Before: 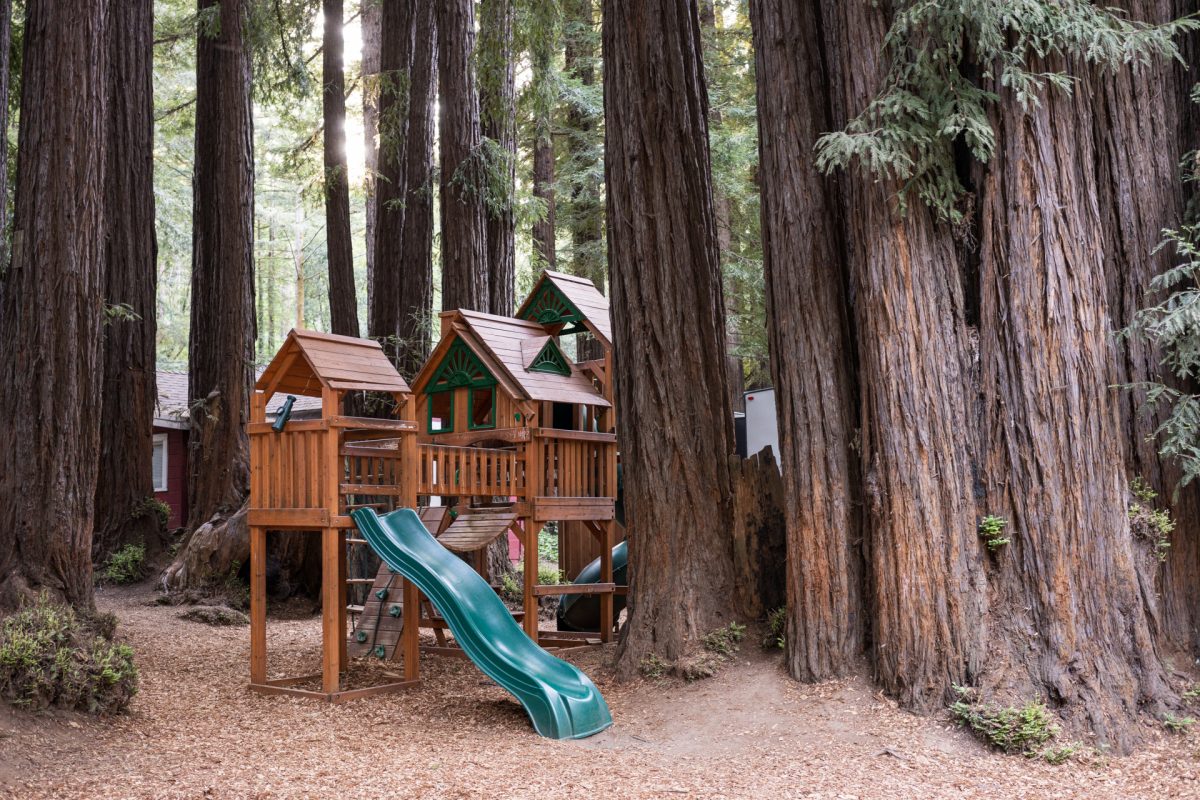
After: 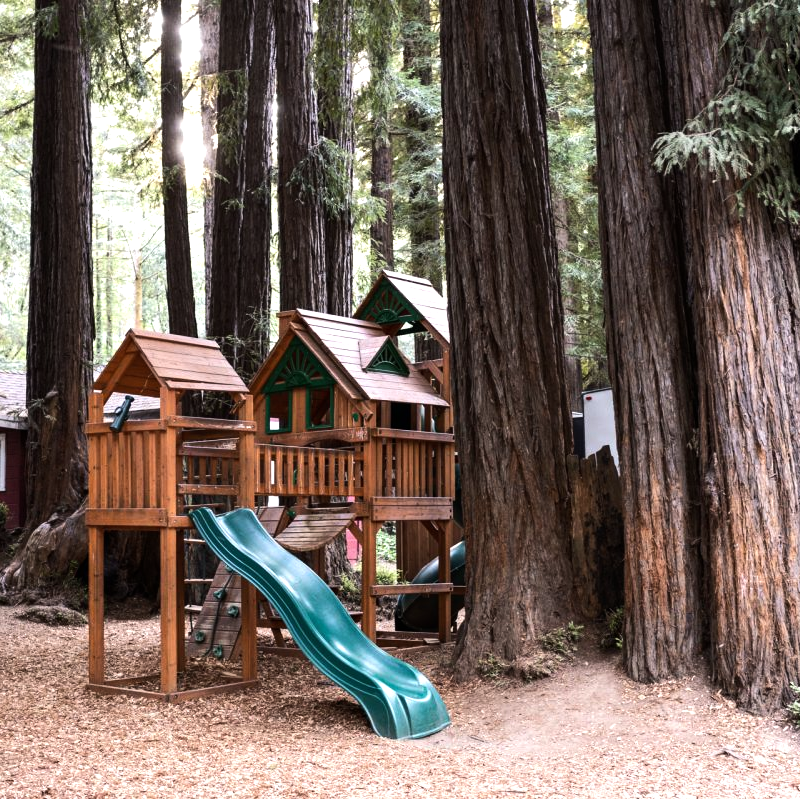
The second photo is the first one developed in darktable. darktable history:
tone equalizer: -8 EV -0.75 EV, -7 EV -0.7 EV, -6 EV -0.6 EV, -5 EV -0.4 EV, -3 EV 0.4 EV, -2 EV 0.6 EV, -1 EV 0.7 EV, +0 EV 0.75 EV, edges refinement/feathering 500, mask exposure compensation -1.57 EV, preserve details no
crop and rotate: left 13.537%, right 19.796%
white balance: red 1, blue 1
